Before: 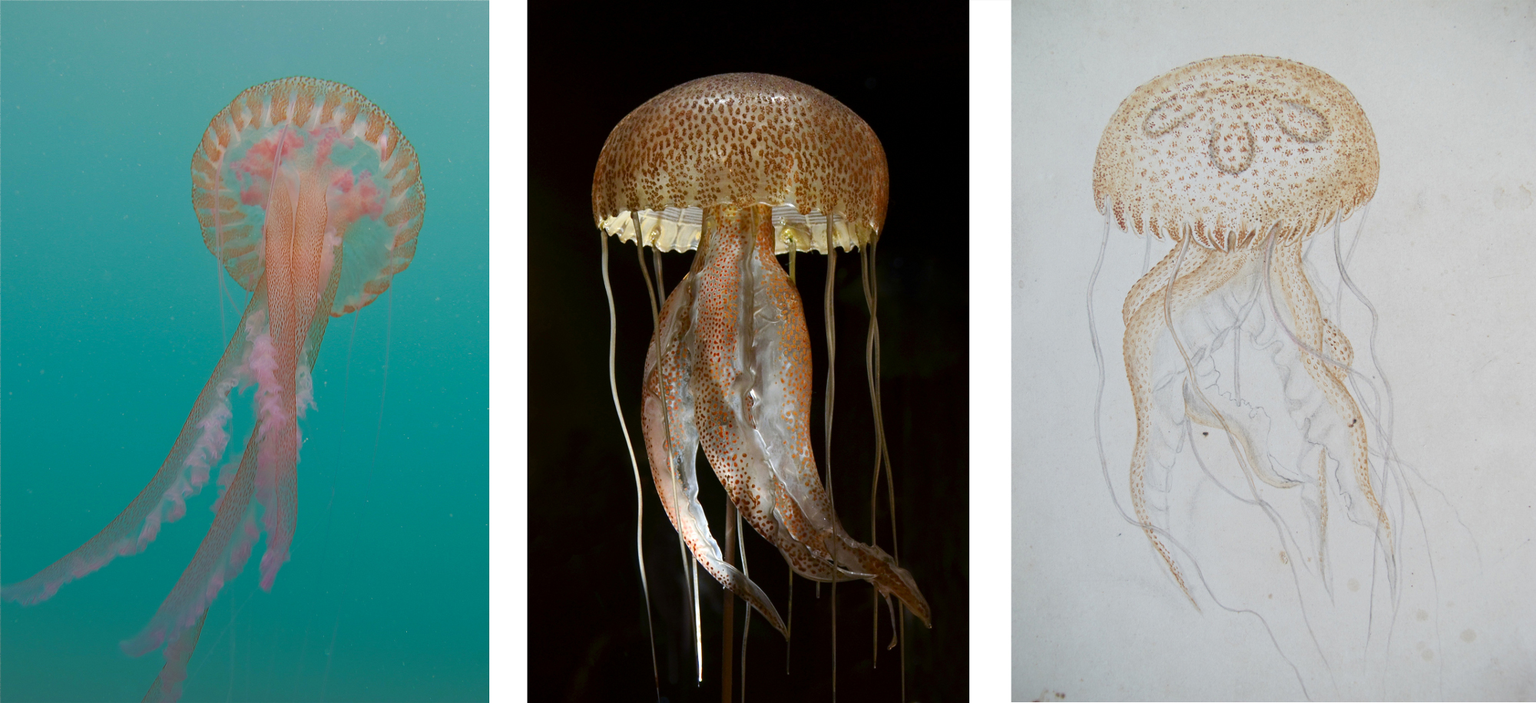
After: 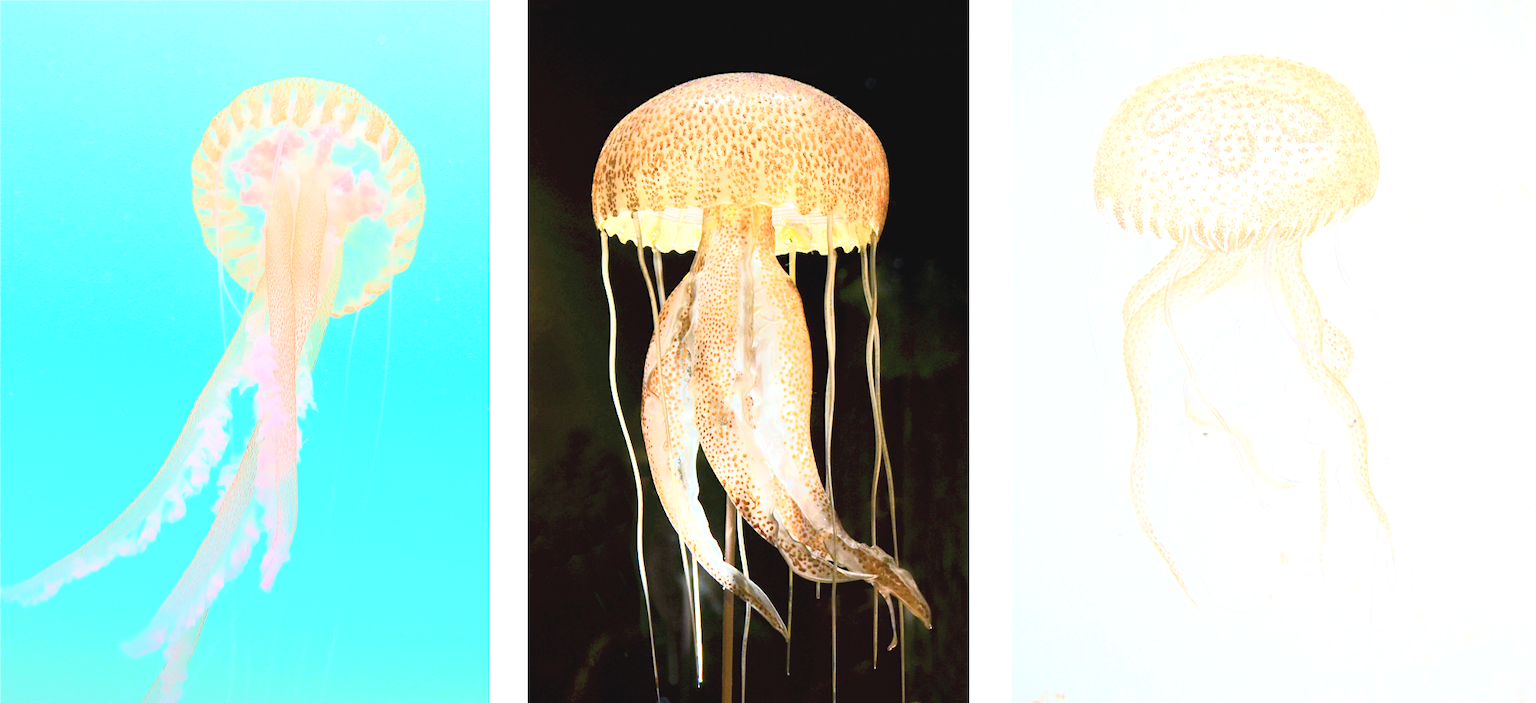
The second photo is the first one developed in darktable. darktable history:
color balance rgb: shadows lift › chroma 2.005%, shadows lift › hue 215.17°, perceptual saturation grading › global saturation -2.041%, perceptual saturation grading › highlights -7.178%, perceptual saturation grading › mid-tones 7.864%, perceptual saturation grading › shadows 4.763%, global vibrance 20%
exposure: black level correction 0.001, exposure 1.729 EV, compensate exposure bias true, compensate highlight preservation false
tone curve: curves: ch0 [(0, 0.052) (0.207, 0.35) (0.392, 0.592) (0.54, 0.803) (0.725, 0.922) (0.99, 0.974)], color space Lab, independent channels, preserve colors none
